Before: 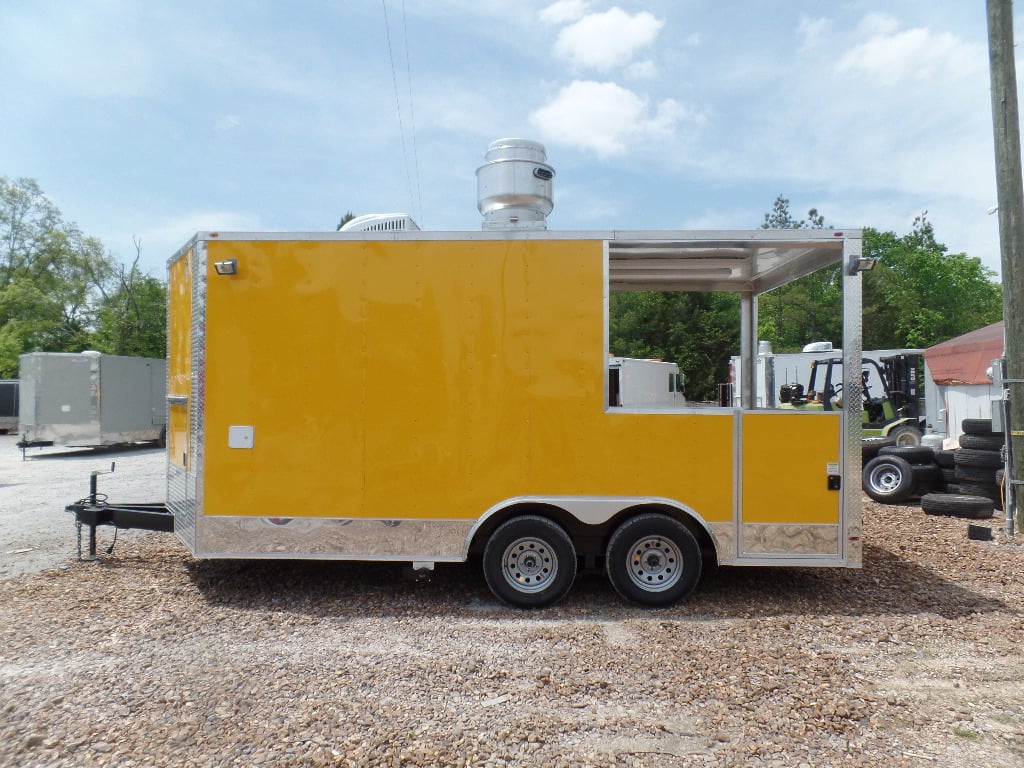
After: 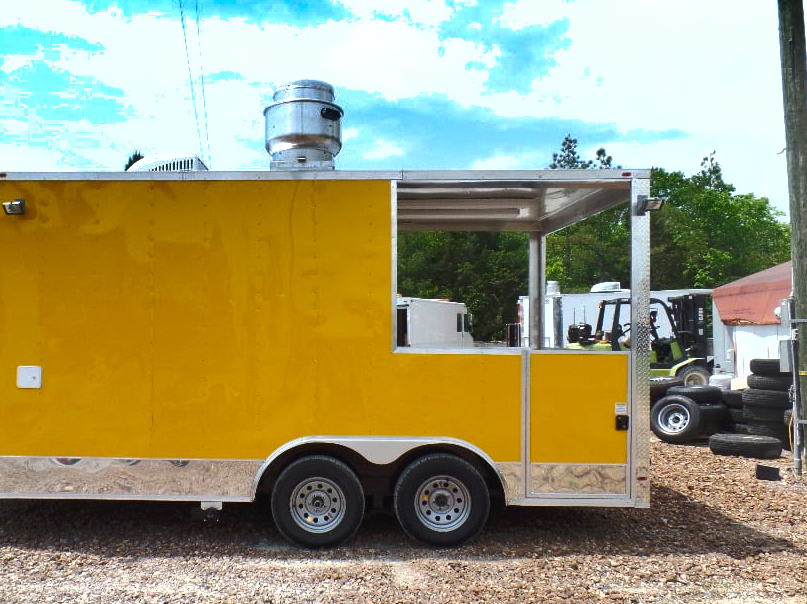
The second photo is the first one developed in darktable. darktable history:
crop and rotate: left 20.74%, top 7.912%, right 0.375%, bottom 13.378%
tone equalizer: -8 EV -0.75 EV, -7 EV -0.7 EV, -6 EV -0.6 EV, -5 EV -0.4 EV, -3 EV 0.4 EV, -2 EV 0.6 EV, -1 EV 0.7 EV, +0 EV 0.75 EV, edges refinement/feathering 500, mask exposure compensation -1.57 EV, preserve details no
shadows and highlights: radius 108.52, shadows 44.07, highlights -67.8, low approximation 0.01, soften with gaussian
tone curve: curves: ch0 [(0, 0) (0.003, 0.023) (0.011, 0.033) (0.025, 0.057) (0.044, 0.099) (0.069, 0.132) (0.1, 0.155) (0.136, 0.179) (0.177, 0.213) (0.224, 0.255) (0.277, 0.299) (0.335, 0.347) (0.399, 0.407) (0.468, 0.473) (0.543, 0.546) (0.623, 0.619) (0.709, 0.698) (0.801, 0.775) (0.898, 0.871) (1, 1)], preserve colors none
color balance rgb: perceptual saturation grading › global saturation 25%, global vibrance 20%
